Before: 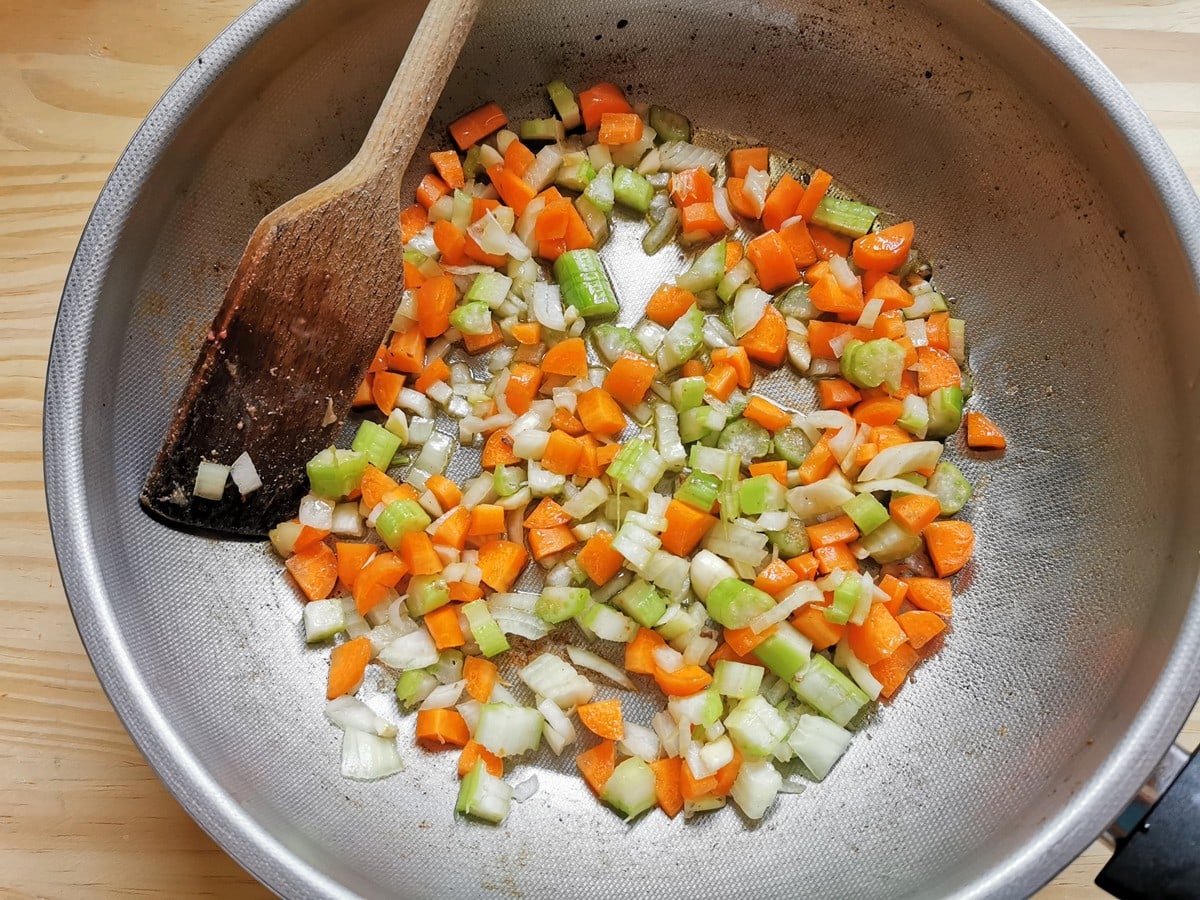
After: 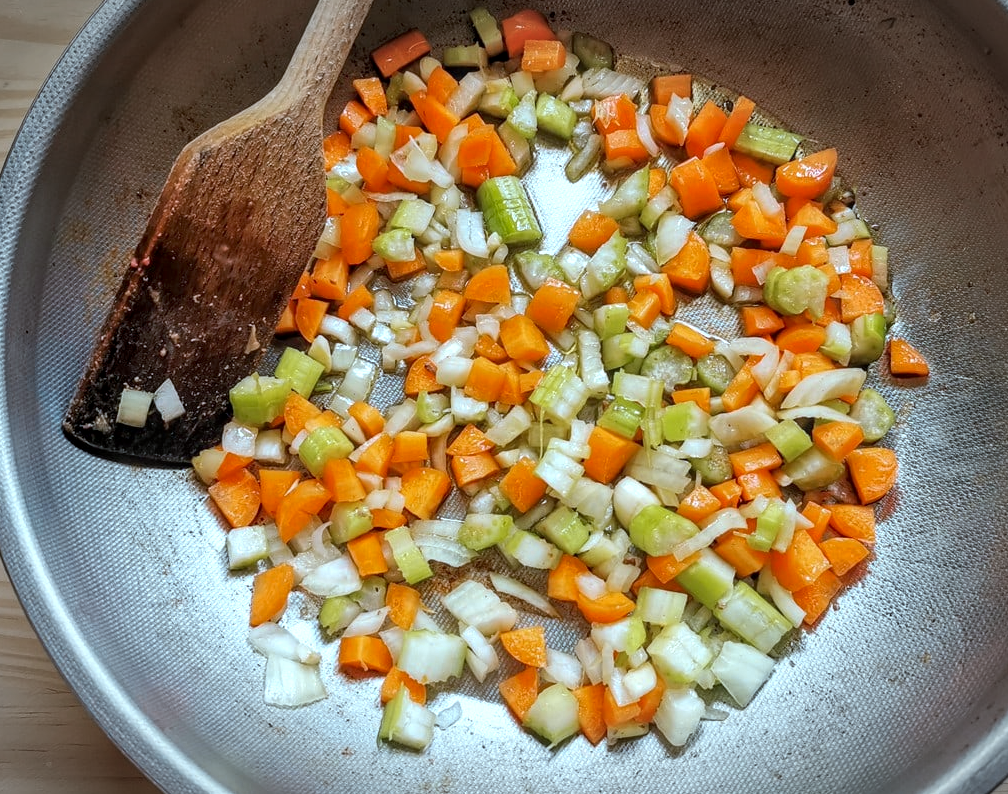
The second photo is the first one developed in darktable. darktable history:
color correction: highlights a* -4.18, highlights b* -10.81
vignetting: automatic ratio true
local contrast: on, module defaults
crop: left 6.446%, top 8.188%, right 9.538%, bottom 3.548%
color zones: curves: ch0 [(0.254, 0.492) (0.724, 0.62)]; ch1 [(0.25, 0.528) (0.719, 0.796)]; ch2 [(0, 0.472) (0.25, 0.5) (0.73, 0.184)]
